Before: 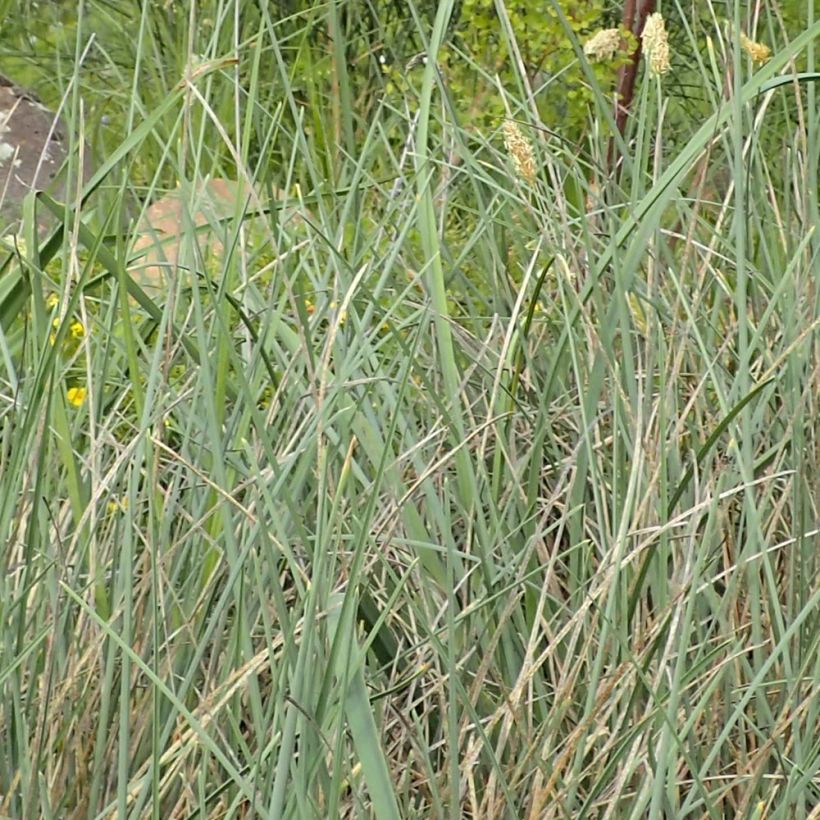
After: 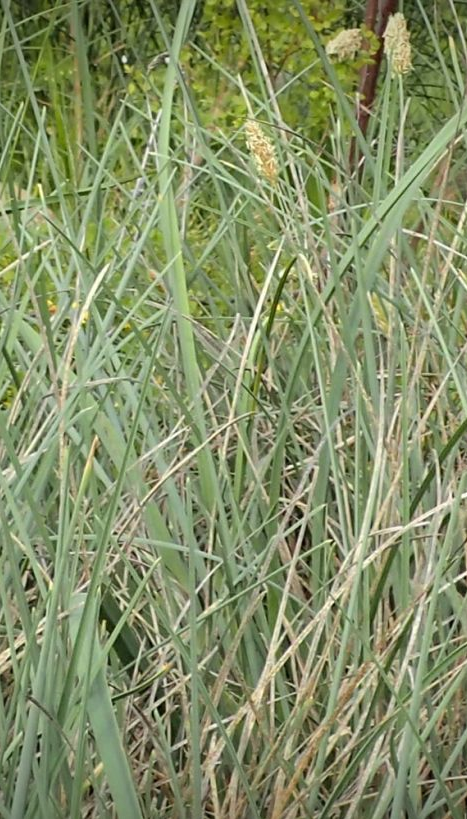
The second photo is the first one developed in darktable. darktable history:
crop: left 31.48%, top 0.004%, right 11.46%
vignetting: fall-off start 89.24%, fall-off radius 44.4%, saturation -0.017, width/height ratio 1.167
